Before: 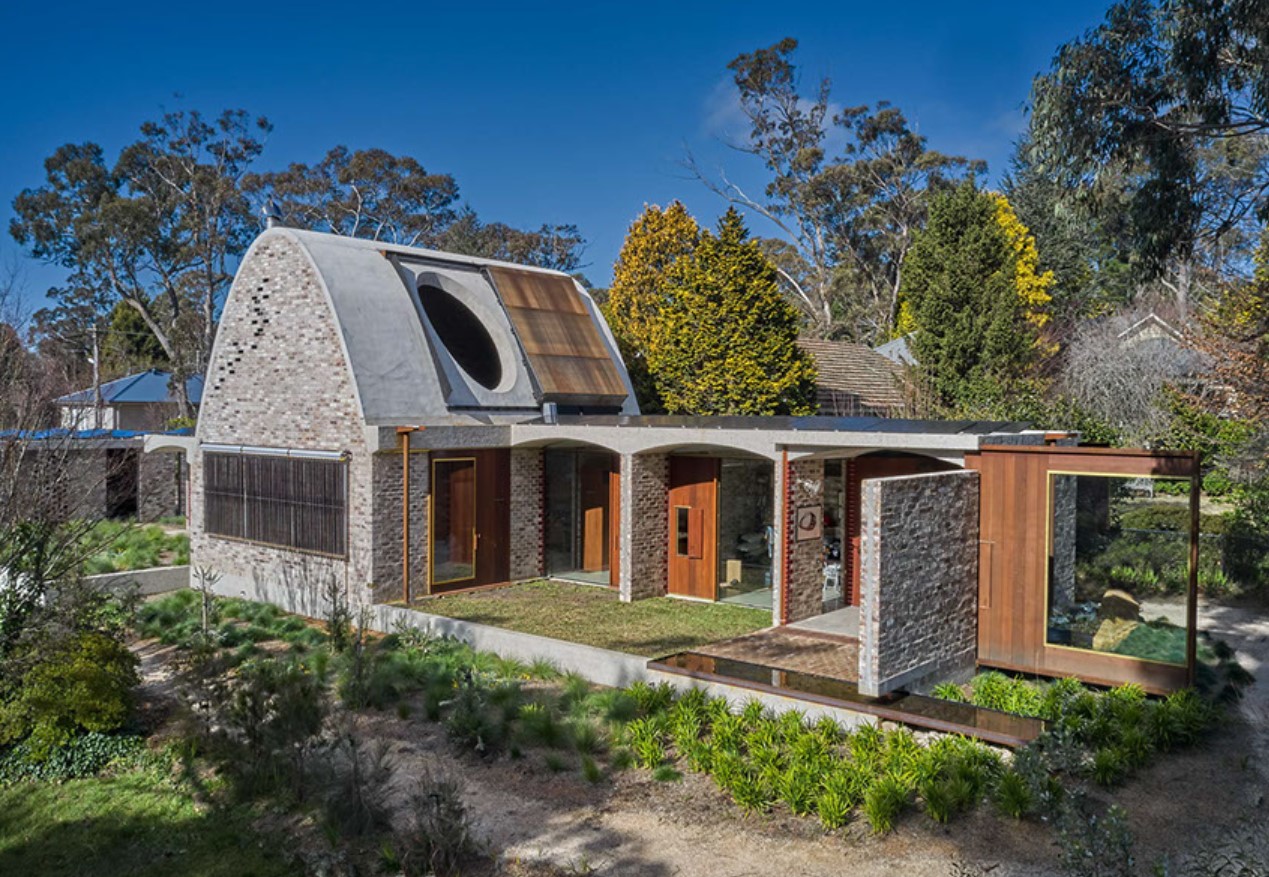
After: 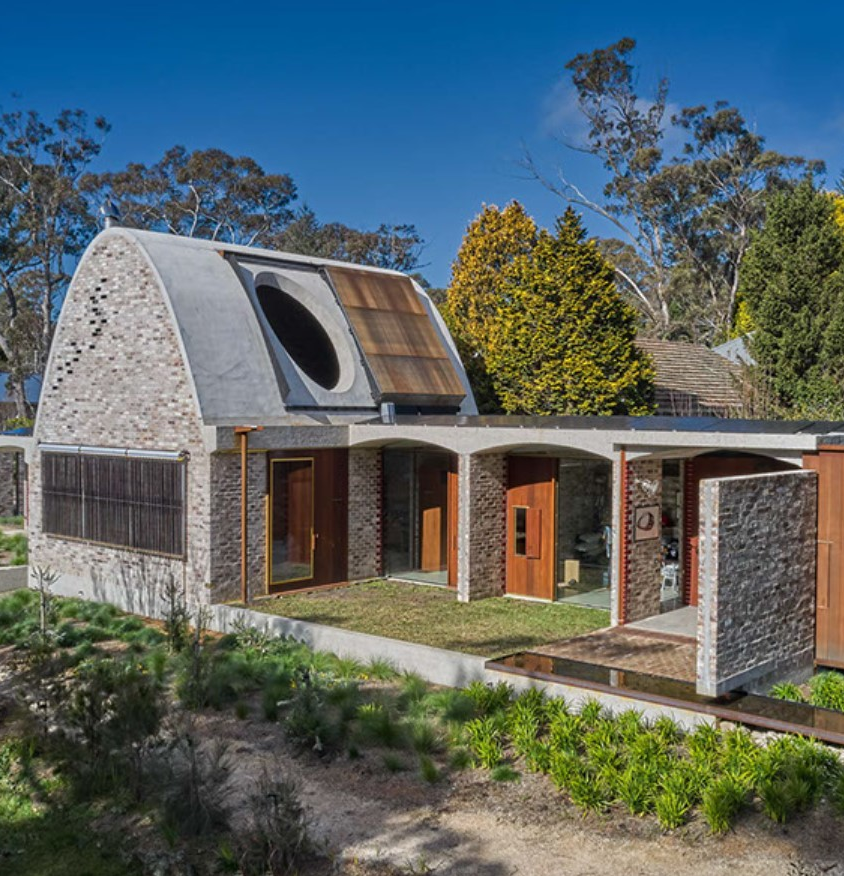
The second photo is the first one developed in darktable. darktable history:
crop and rotate: left 12.807%, right 20.638%
